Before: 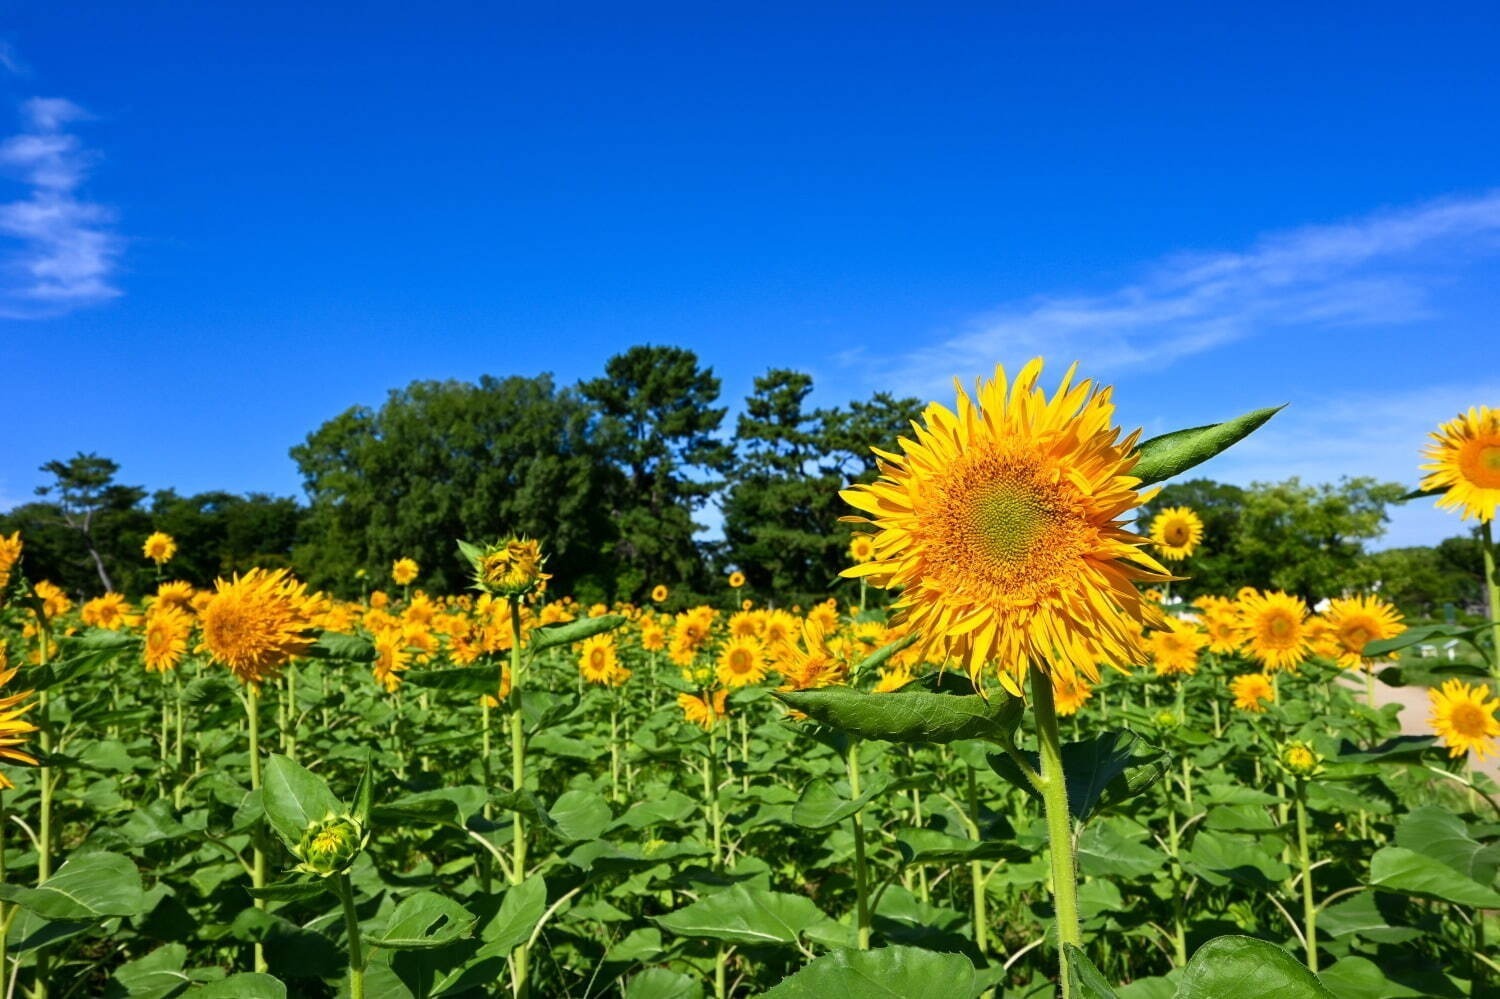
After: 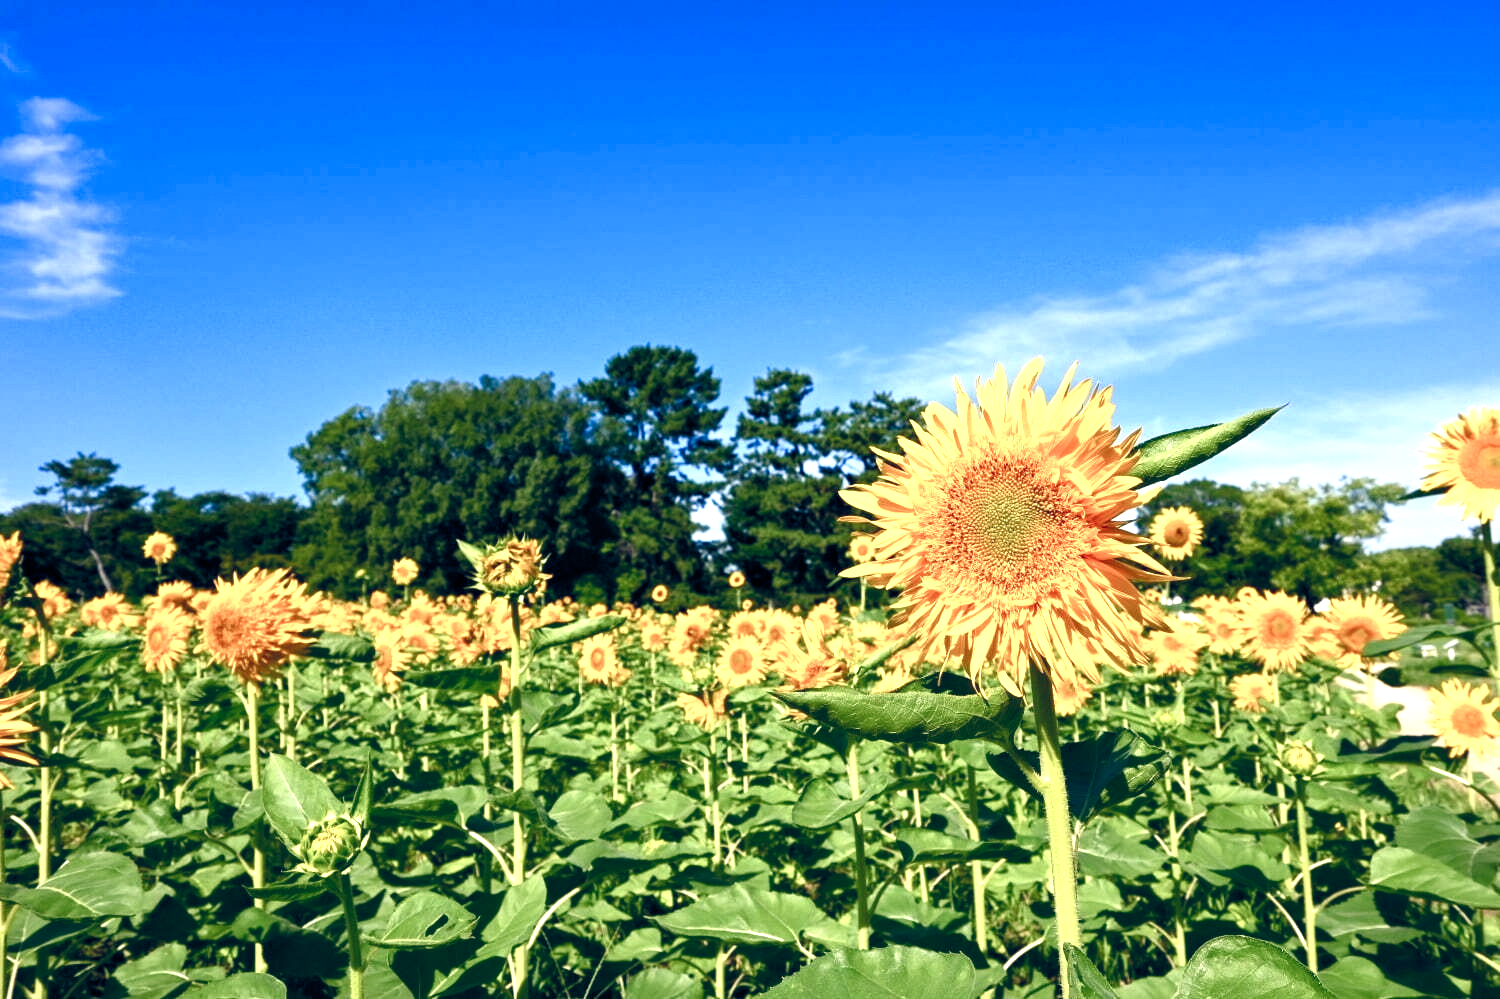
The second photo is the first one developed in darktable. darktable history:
exposure: black level correction 0, exposure 0.7 EV, compensate exposure bias true, compensate highlight preservation false
grain: coarseness 0.81 ISO, strength 1.34%, mid-tones bias 0%
color balance rgb: highlights gain › chroma 2.94%, highlights gain › hue 60.57°, global offset › chroma 0.25%, global offset › hue 256.52°, perceptual saturation grading › global saturation 20%, perceptual saturation grading › highlights -50%, perceptual saturation grading › shadows 30%, contrast 15%
rotate and perspective: automatic cropping original format, crop left 0, crop top 0
